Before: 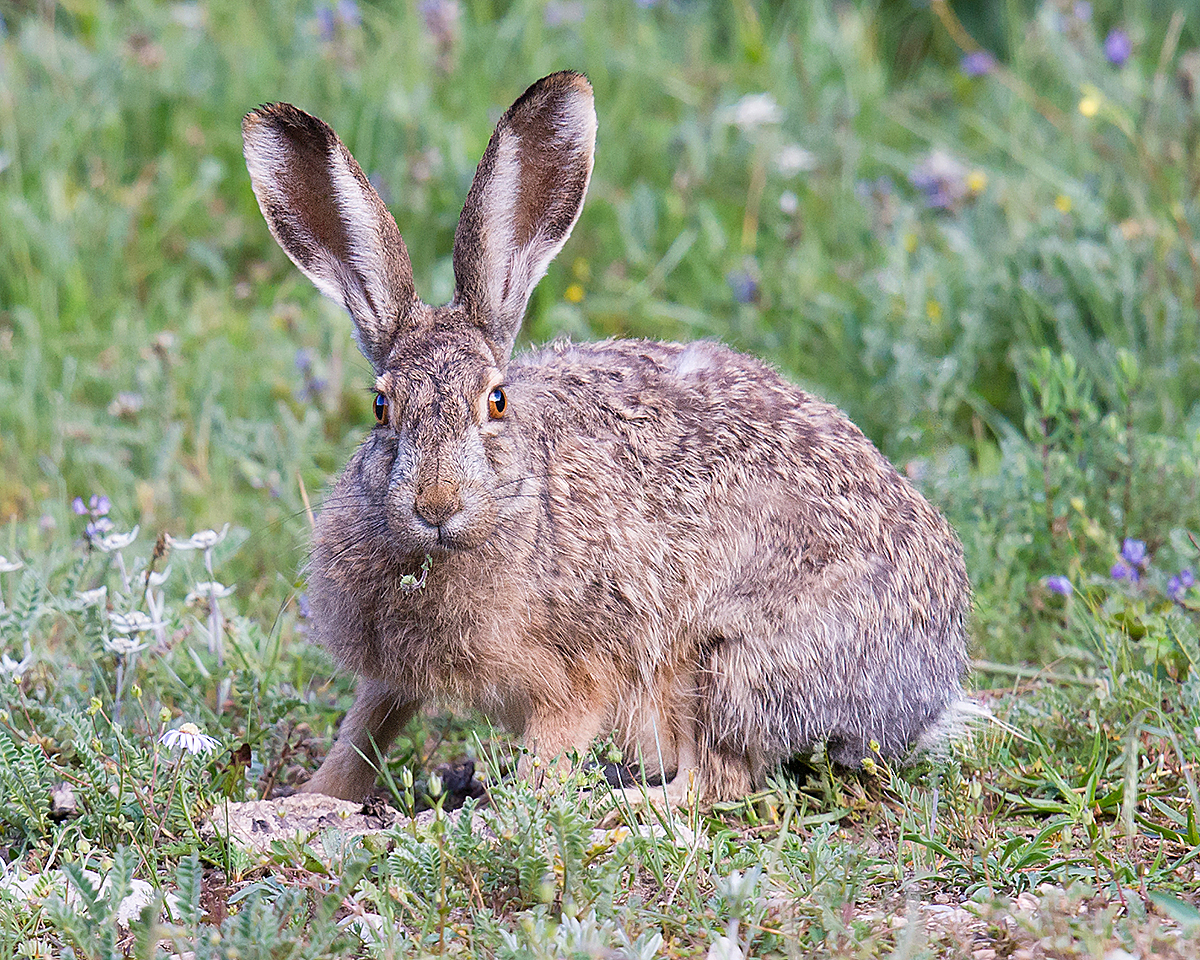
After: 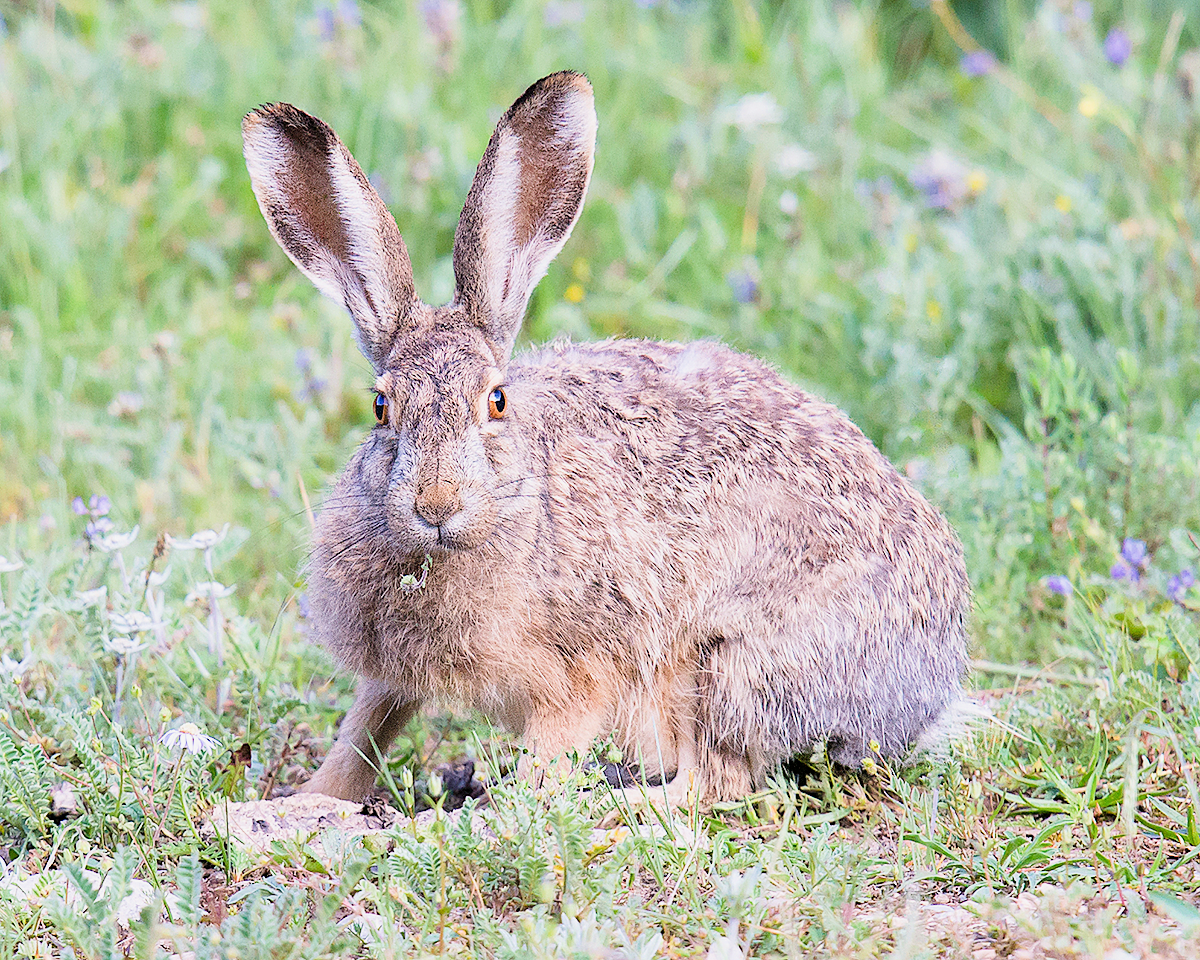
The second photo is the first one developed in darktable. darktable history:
filmic rgb: black relative exposure -7.65 EV, white relative exposure 4.56 EV, threshold 5.97 EV, hardness 3.61, enable highlight reconstruction true
exposure: exposure 1.213 EV, compensate highlight preservation false
